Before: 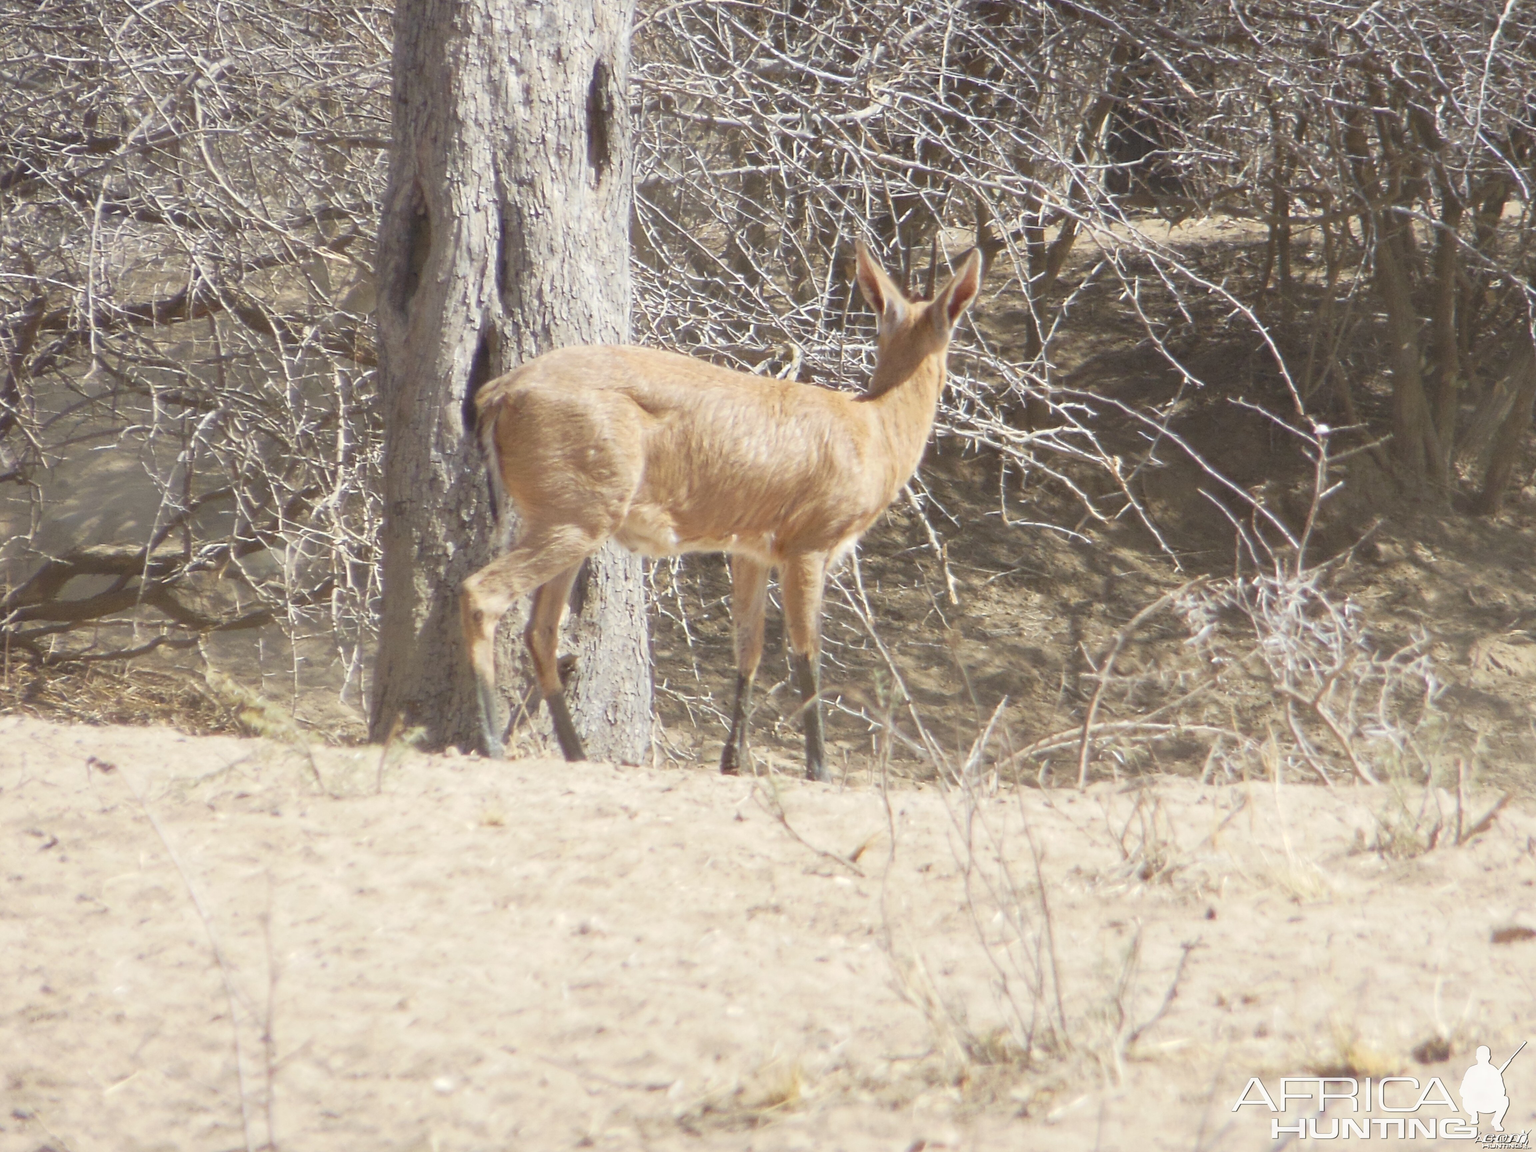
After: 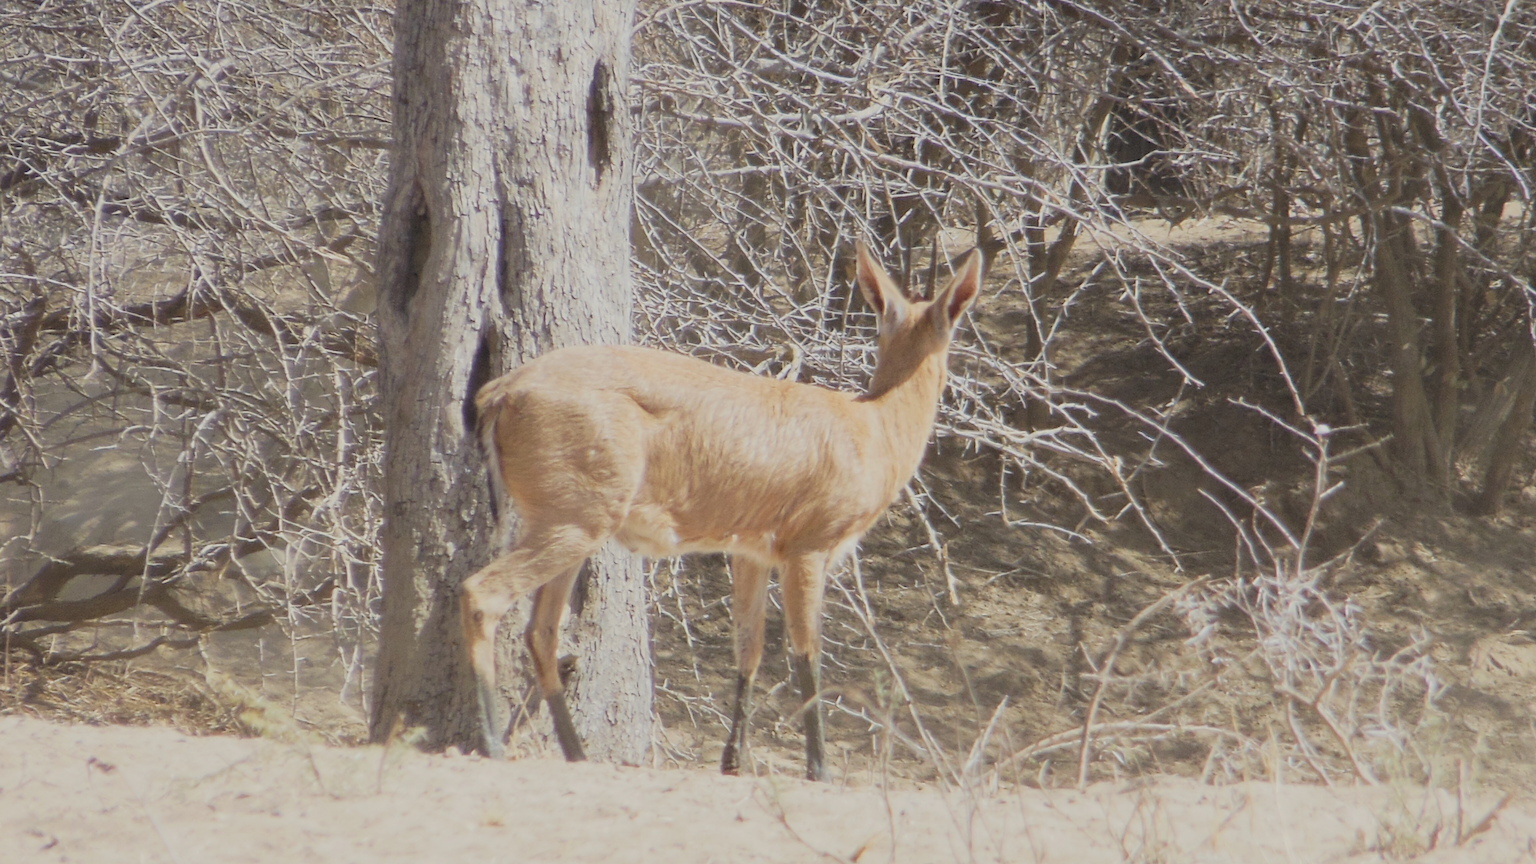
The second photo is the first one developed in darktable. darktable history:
crop: bottom 24.98%
filmic rgb: black relative exposure -7.65 EV, white relative exposure 4.56 EV, threshold 5.96 EV, hardness 3.61, preserve chrominance RGB euclidean norm, color science v5 (2021), contrast in shadows safe, contrast in highlights safe, enable highlight reconstruction true
